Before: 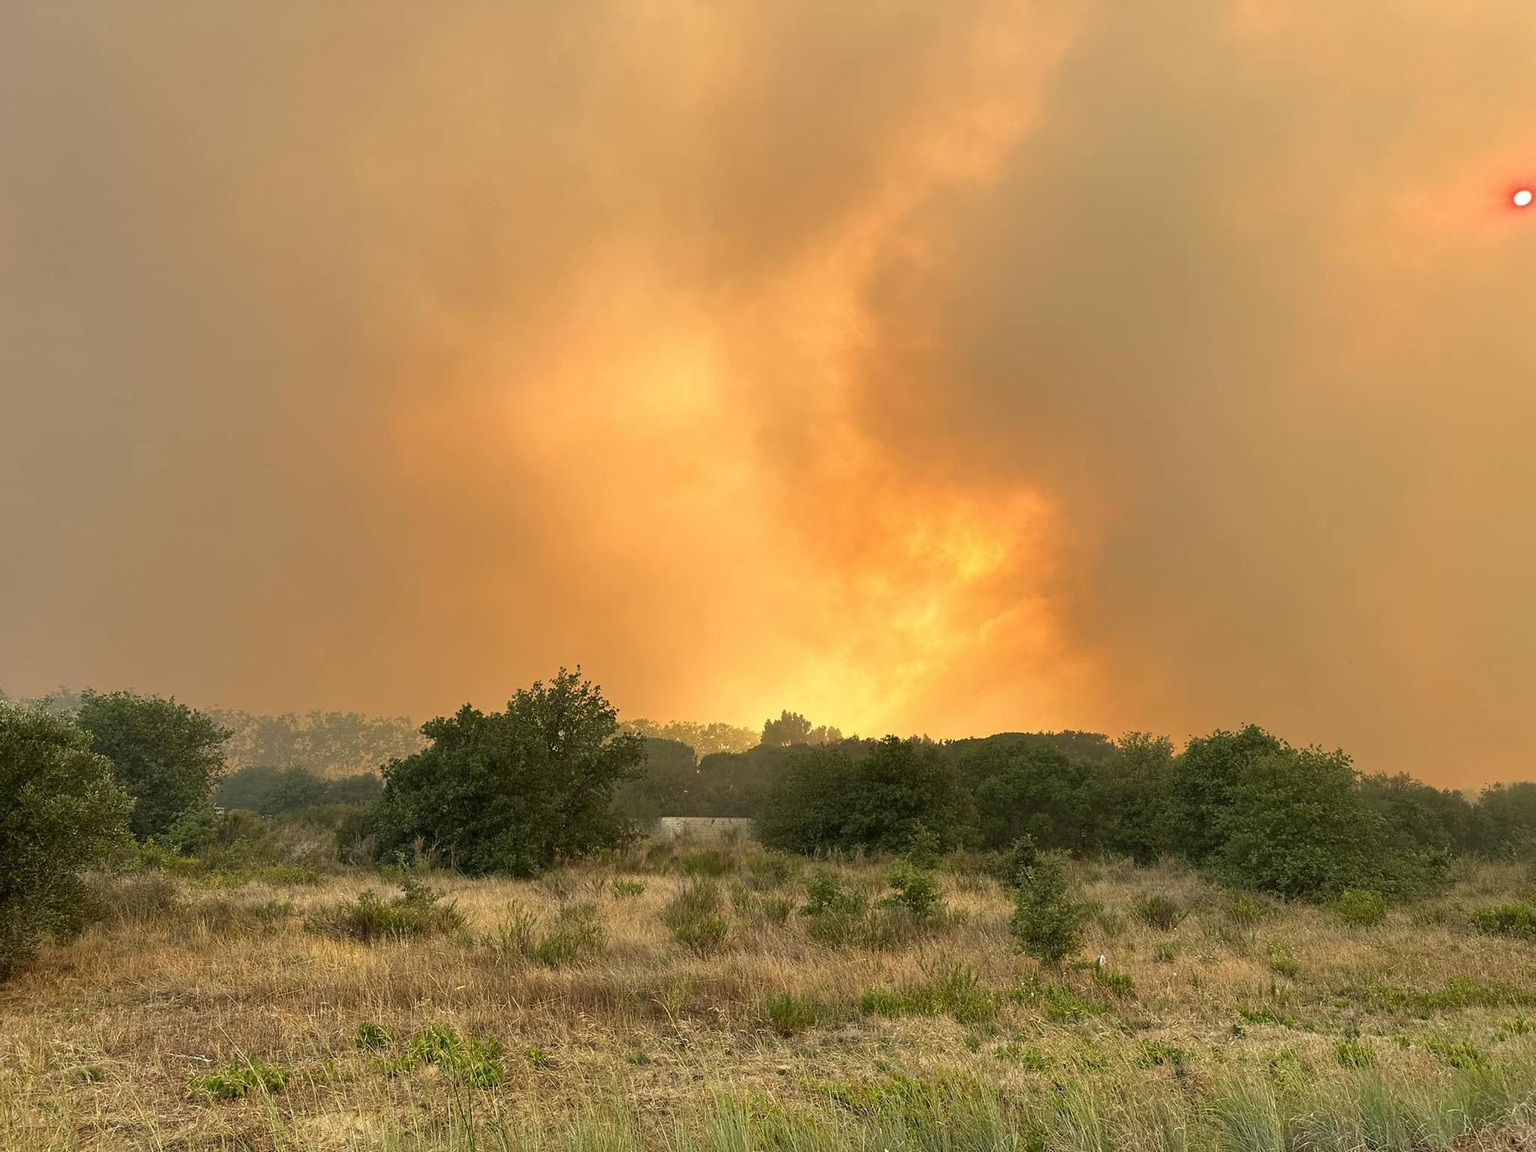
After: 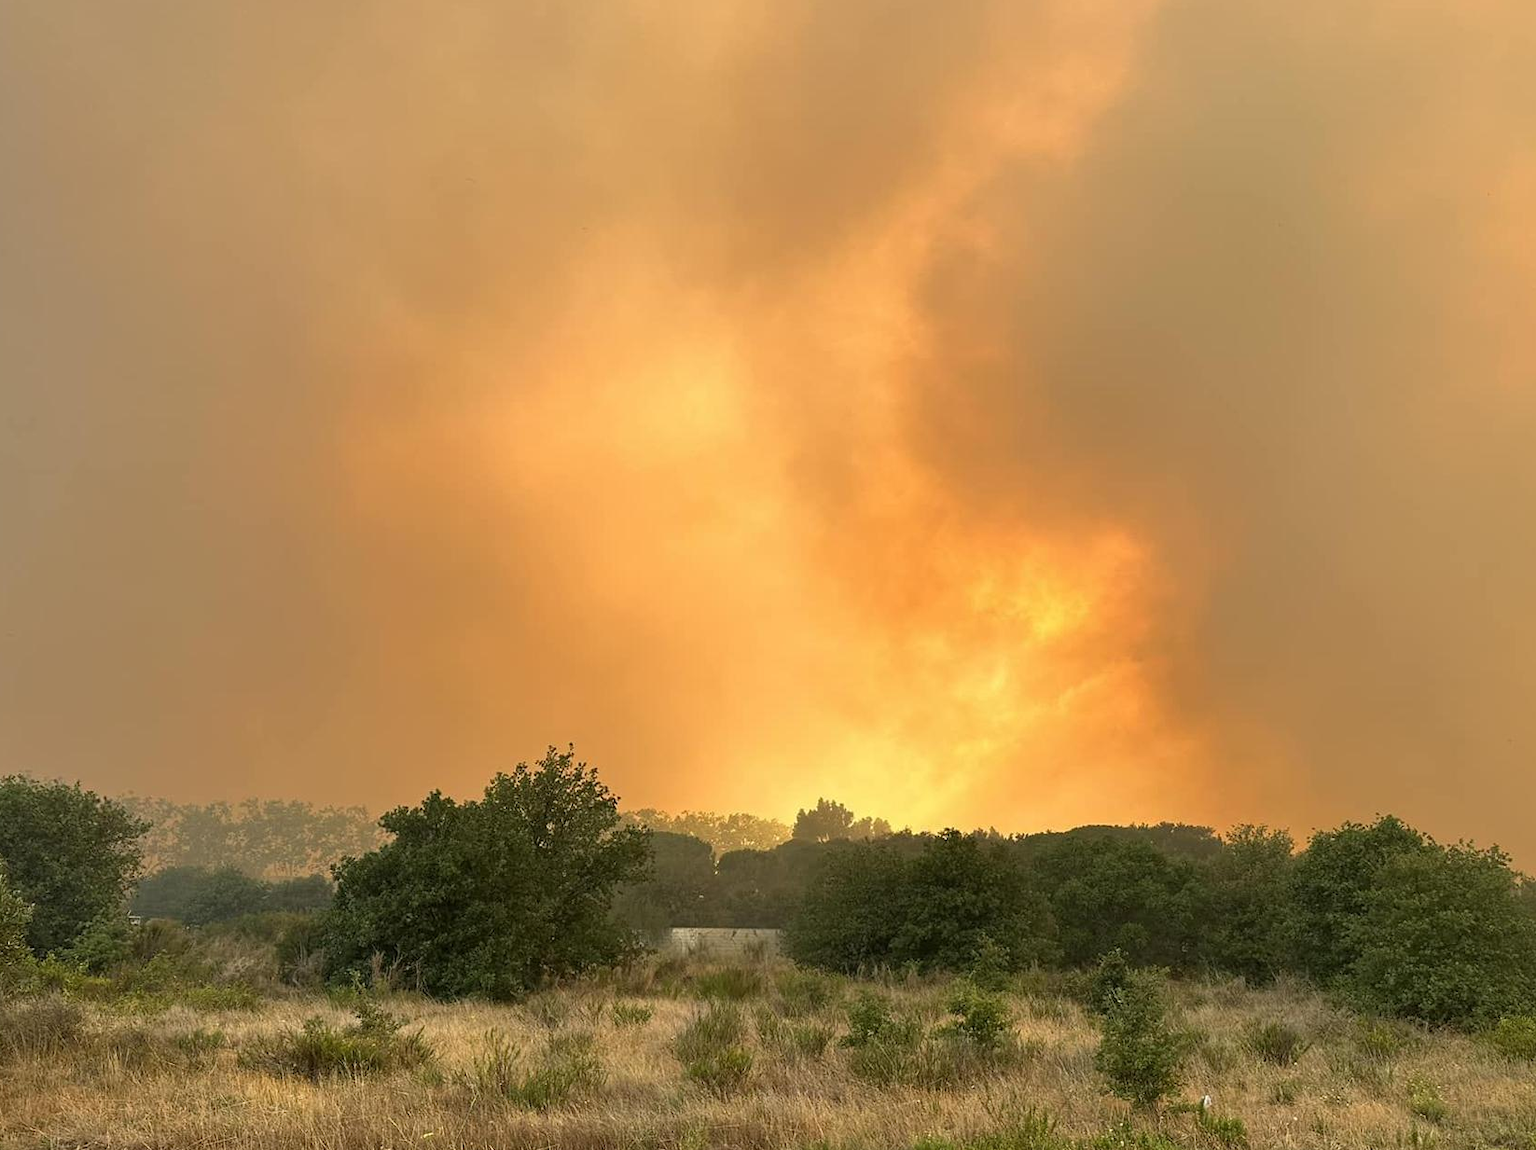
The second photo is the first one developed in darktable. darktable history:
crop and rotate: left 7.08%, top 4.639%, right 10.549%, bottom 13.063%
